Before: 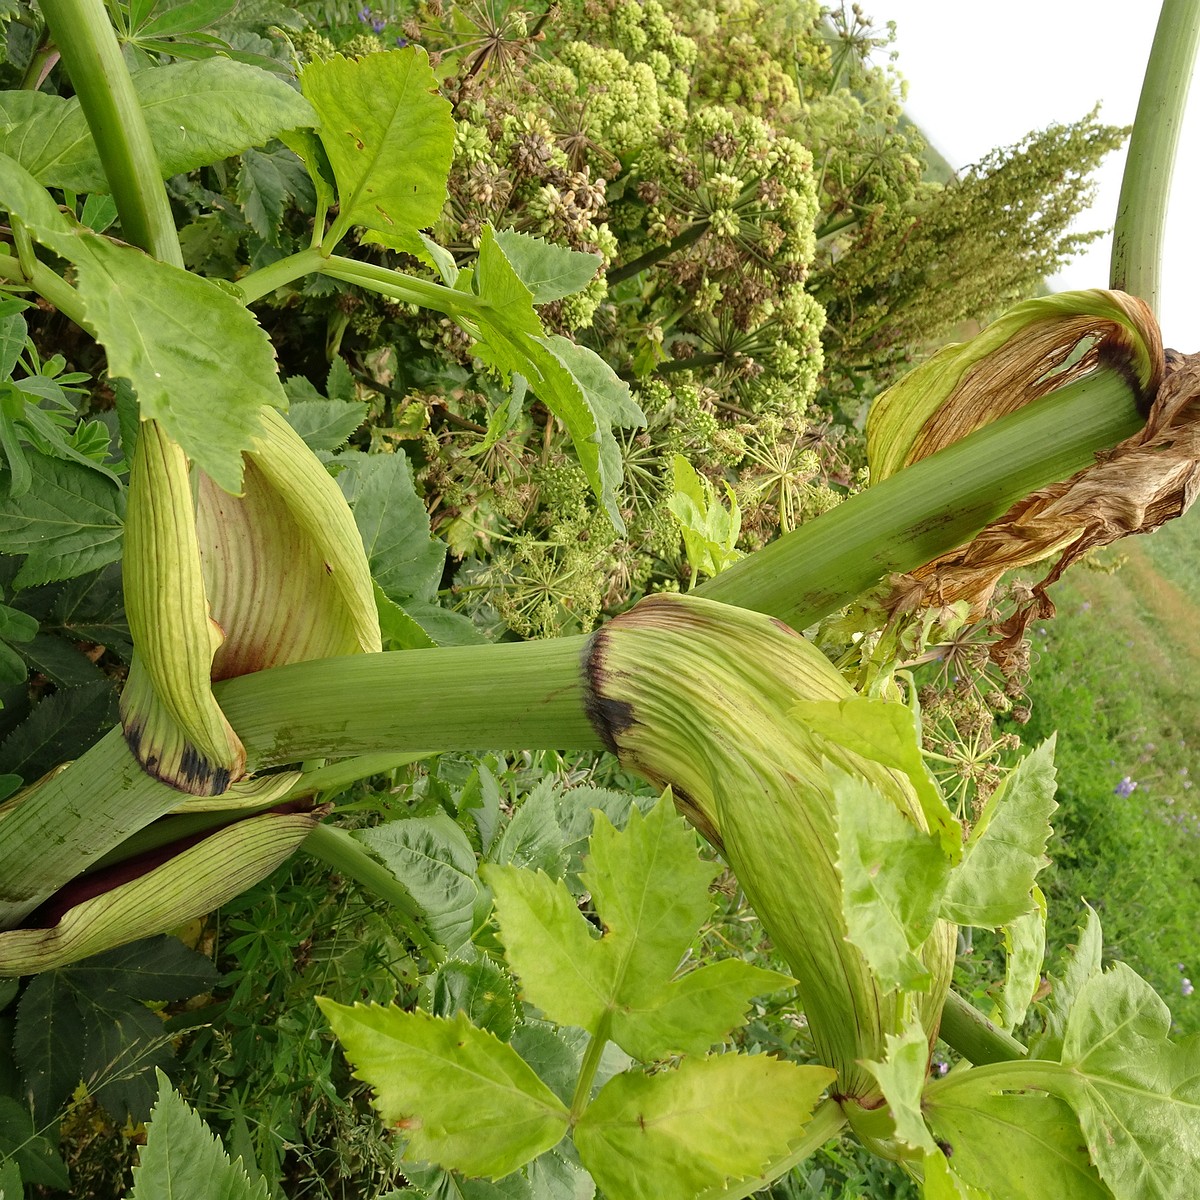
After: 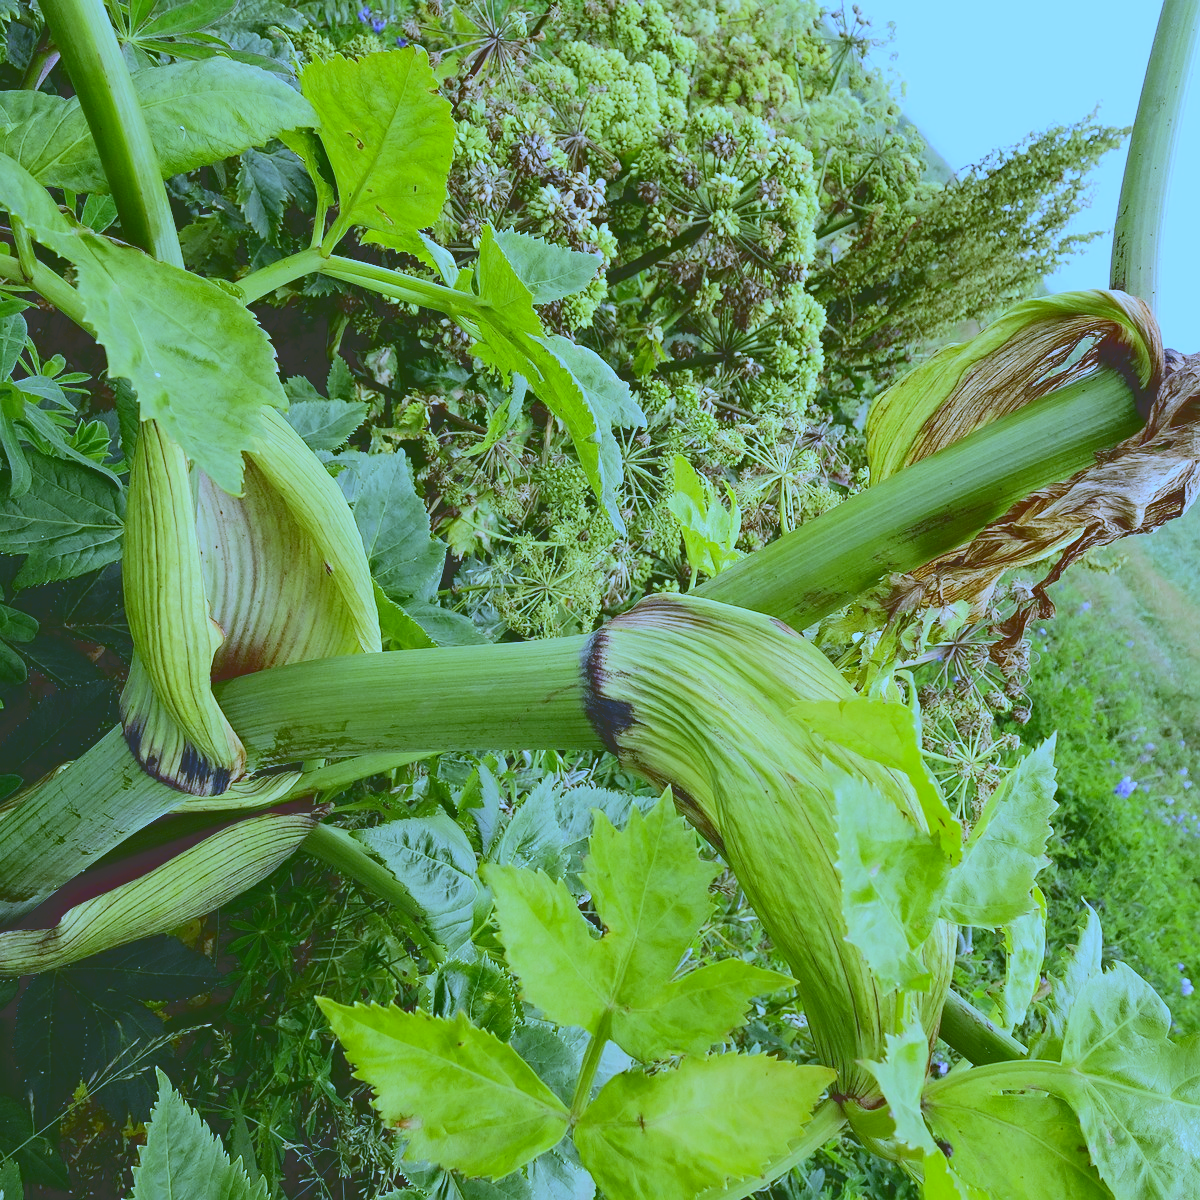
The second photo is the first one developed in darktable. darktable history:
white balance: red 0.766, blue 1.537
tone curve: curves: ch0 [(0, 0.23) (0.125, 0.207) (0.245, 0.227) (0.736, 0.695) (1, 0.824)], color space Lab, independent channels, preserve colors none
exposure: black level correction 0.001, exposure 0.5 EV, compensate exposure bias true, compensate highlight preservation false
